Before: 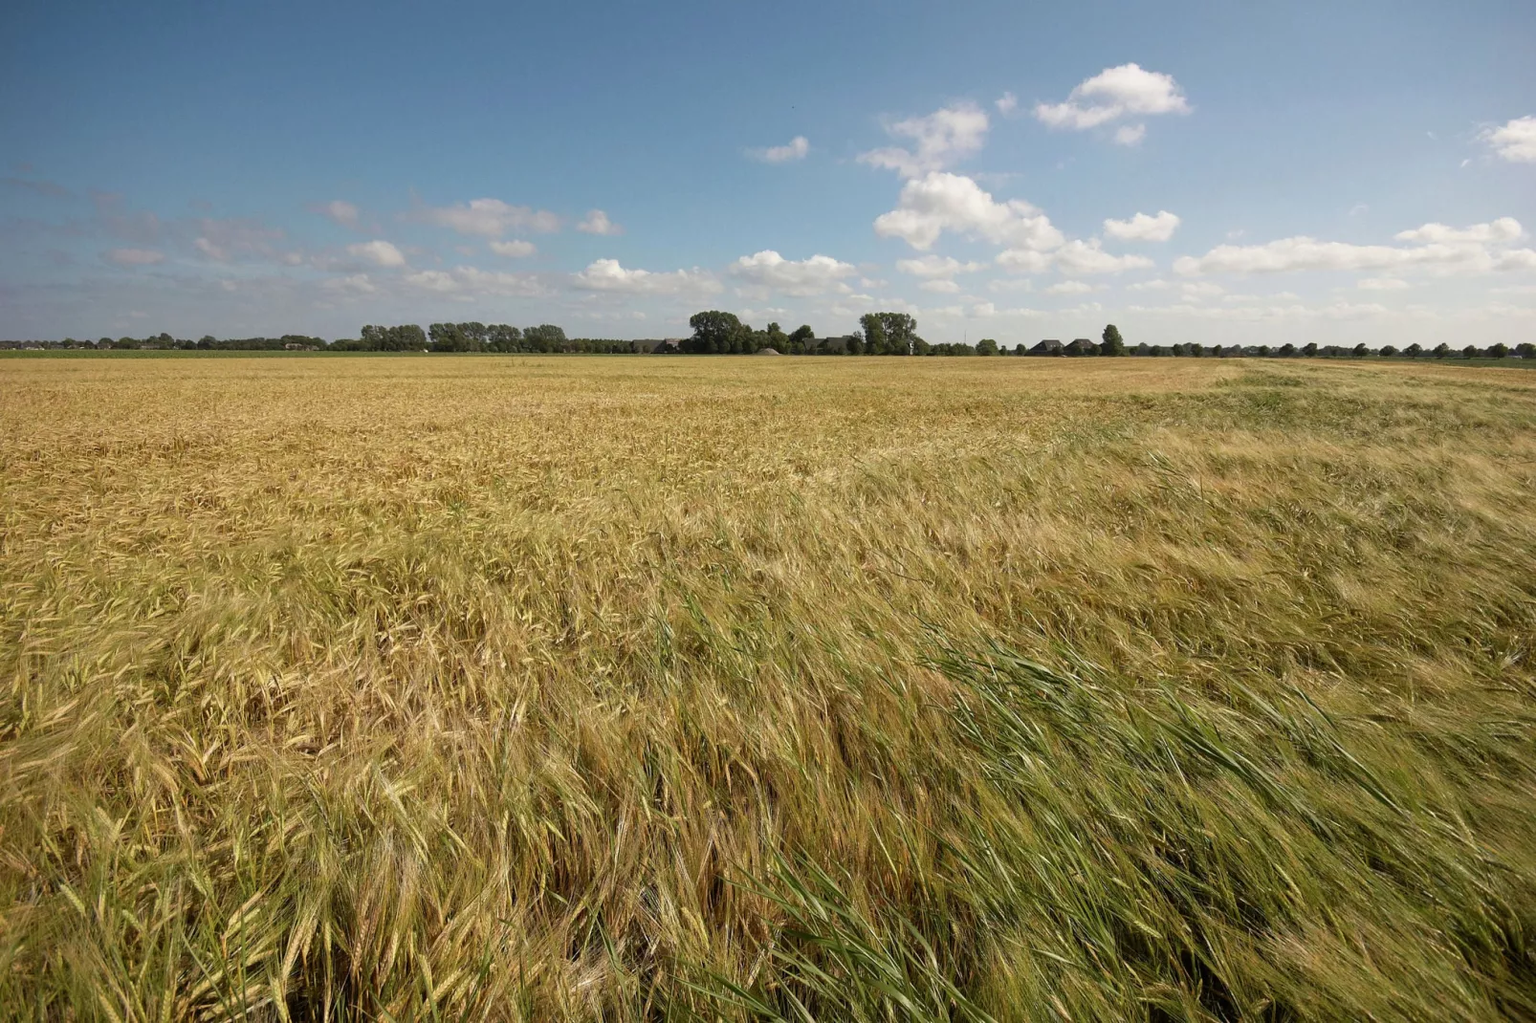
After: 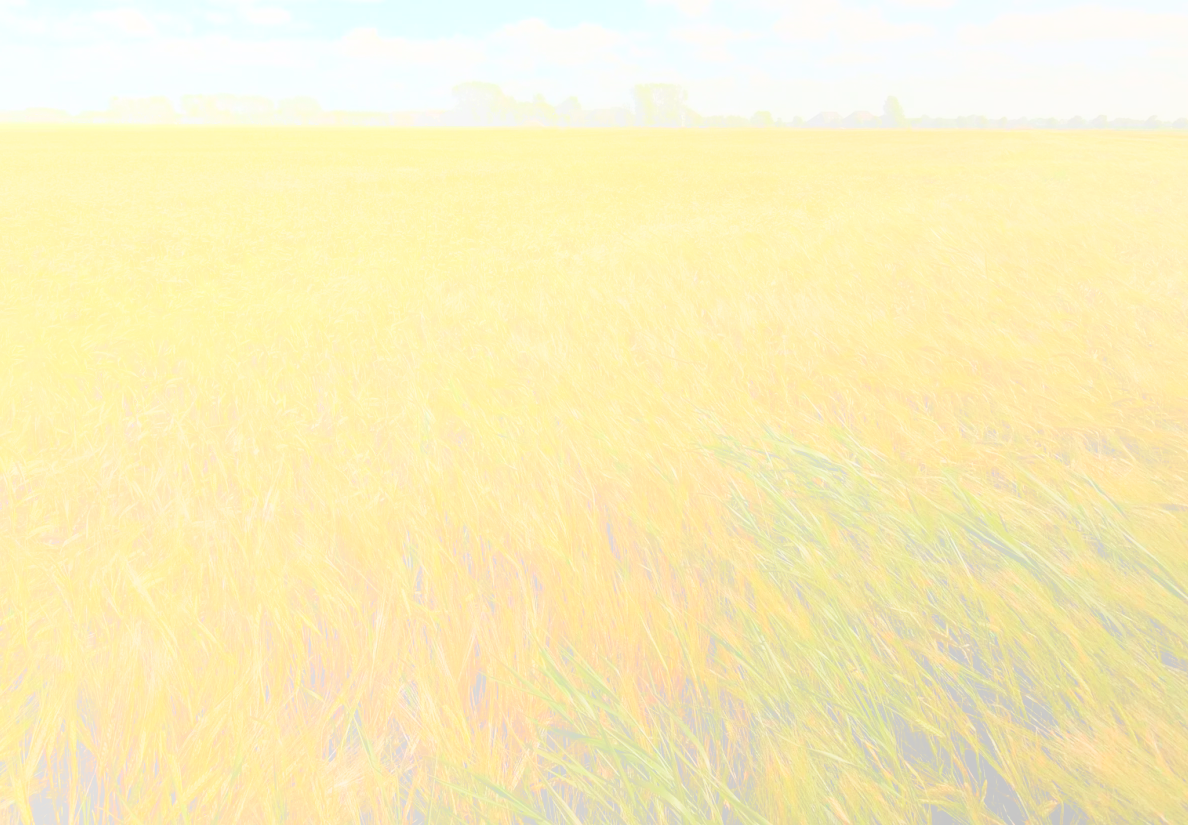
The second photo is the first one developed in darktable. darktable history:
crop: left 16.871%, top 22.857%, right 9.116%
filmic rgb: black relative exposure -6.98 EV, white relative exposure 5.63 EV, hardness 2.86
bloom: size 85%, threshold 5%, strength 85%
